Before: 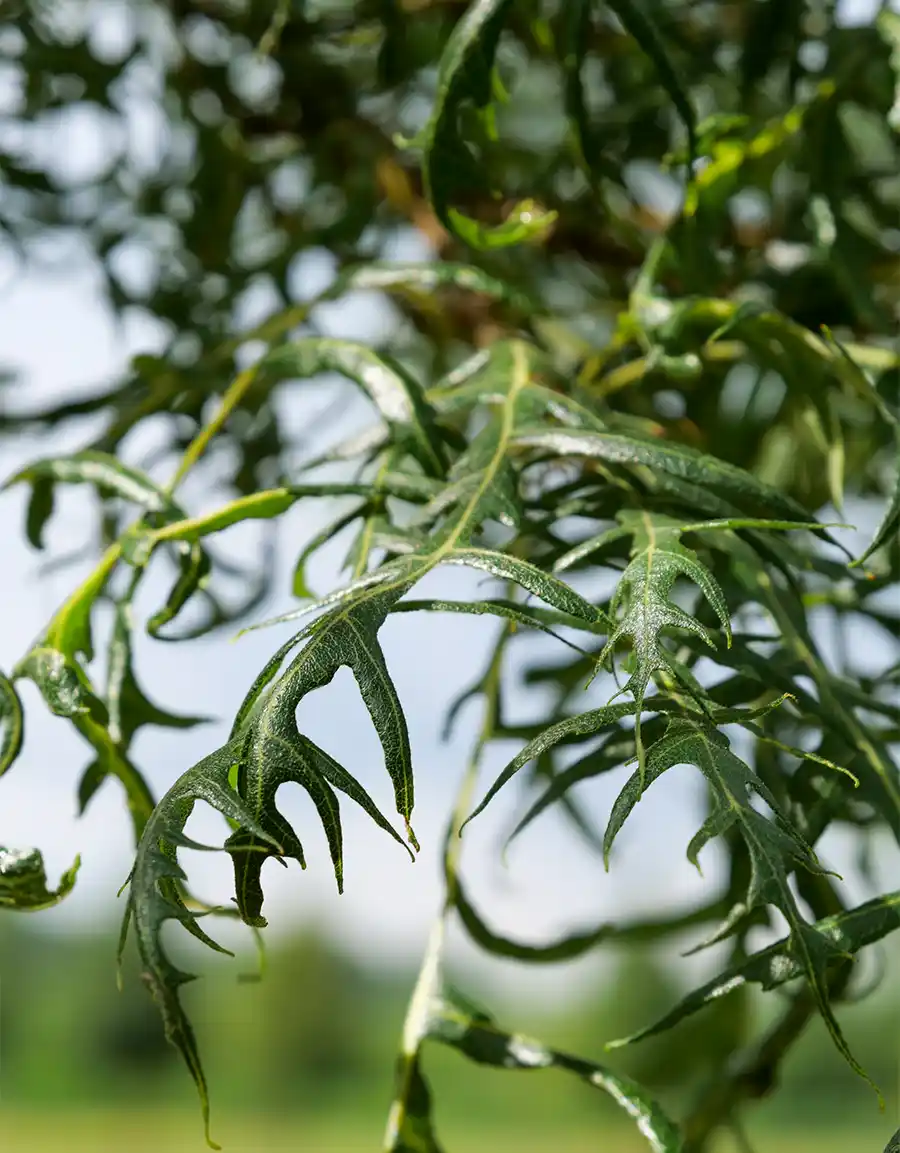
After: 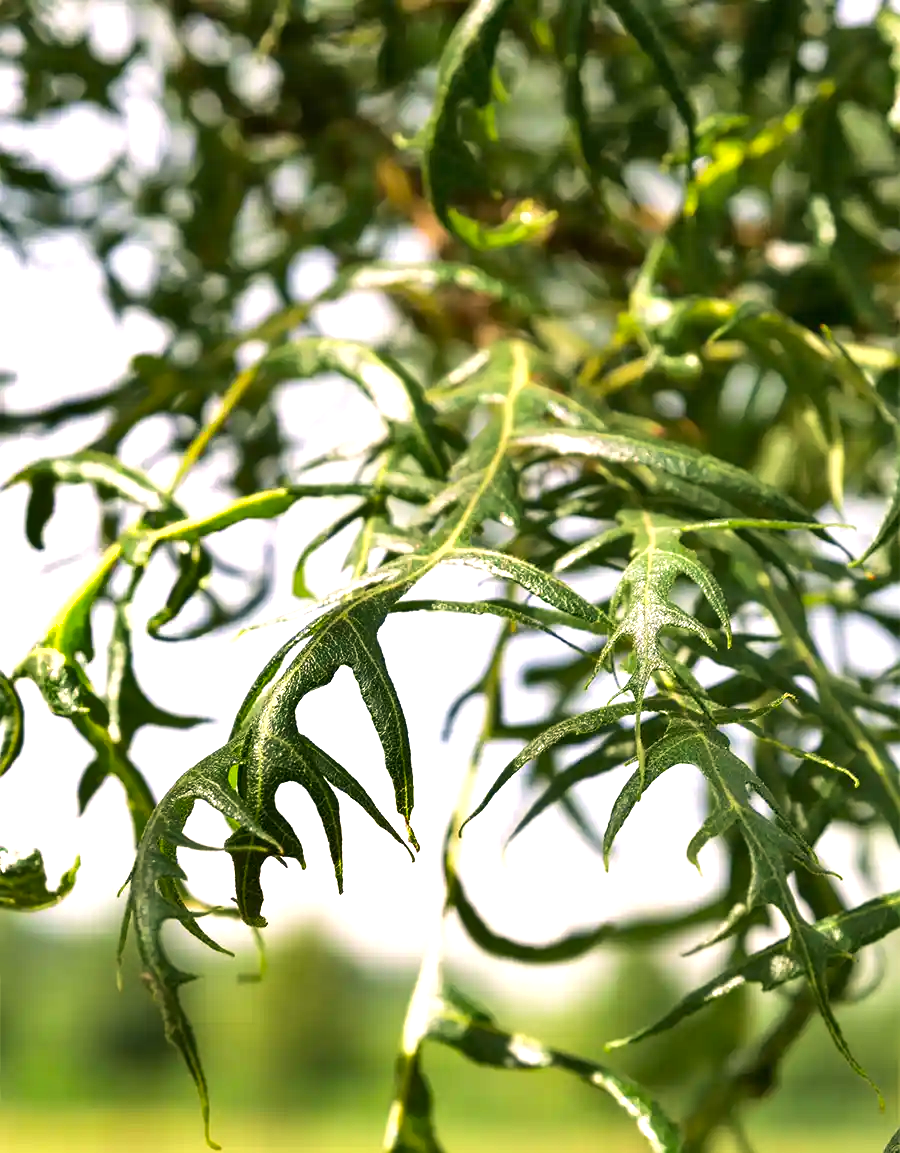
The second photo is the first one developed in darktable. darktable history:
velvia: on, module defaults
tone equalizer: -7 EV 0.191 EV, -6 EV 0.117 EV, -5 EV 0.084 EV, -4 EV 0.037 EV, -2 EV -0.029 EV, -1 EV -0.048 EV, +0 EV -0.07 EV, smoothing diameter 24.89%, edges refinement/feathering 6.92, preserve details guided filter
exposure: black level correction 0, exposure 1.001 EV, compensate exposure bias true, compensate highlight preservation false
shadows and highlights: shadows 47.37, highlights -41.72, soften with gaussian
color calibration: x 0.342, y 0.355, temperature 5138.18 K
color correction: highlights a* 7.81, highlights b* 4.34
